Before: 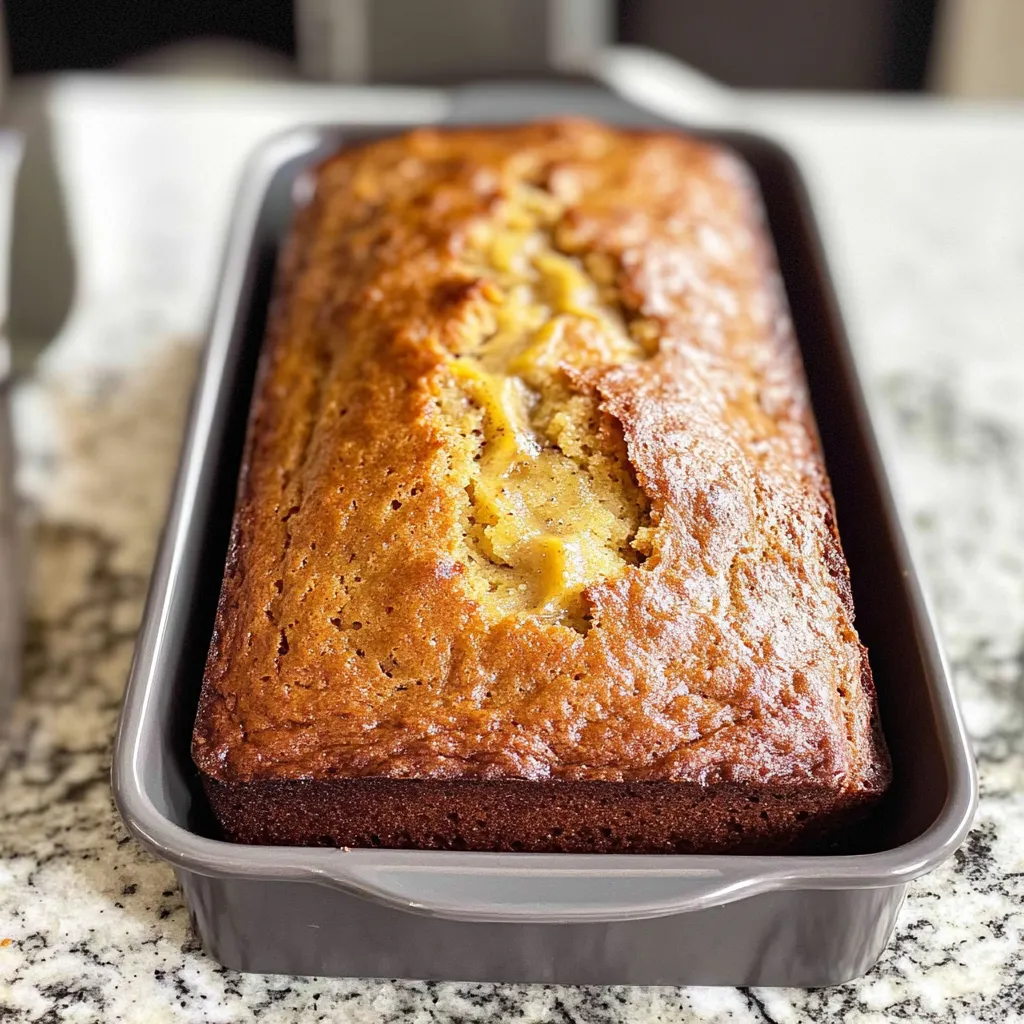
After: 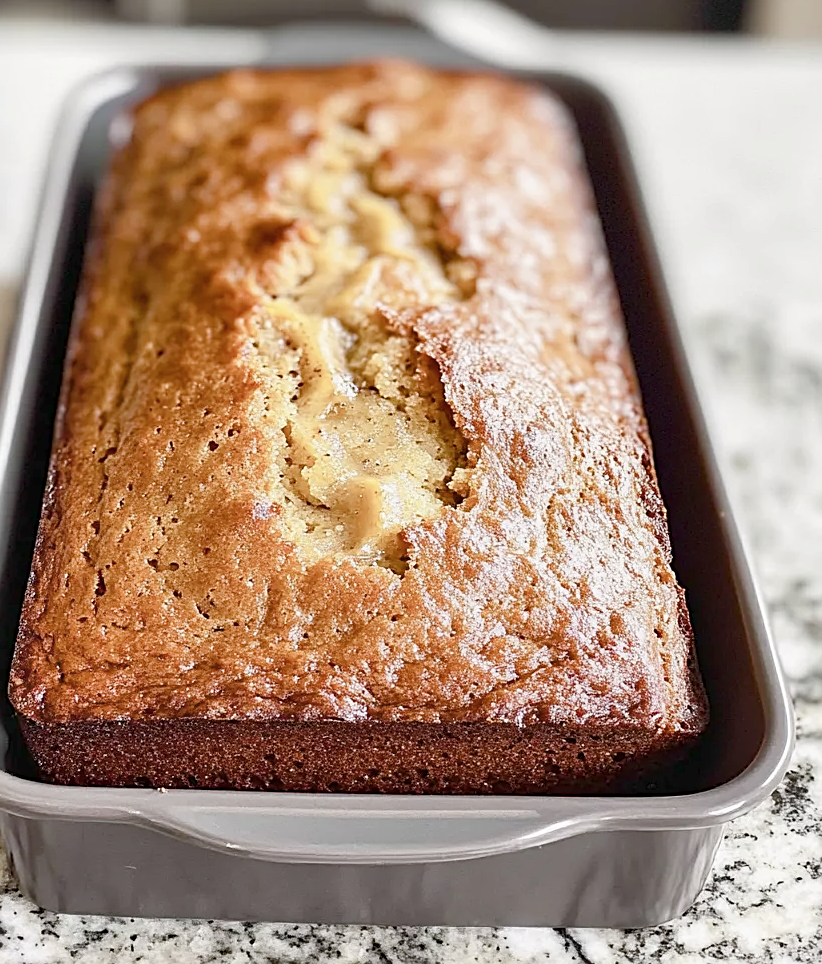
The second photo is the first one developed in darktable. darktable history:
crop and rotate: left 17.959%, top 5.771%, right 1.742%
shadows and highlights: radius 110.86, shadows 51.09, white point adjustment 9.16, highlights -4.17, highlights color adjustment 32.2%, soften with gaussian
color balance rgb: shadows lift › chroma 1%, shadows lift › hue 113°, highlights gain › chroma 0.2%, highlights gain › hue 333°, perceptual saturation grading › global saturation 20%, perceptual saturation grading › highlights -50%, perceptual saturation grading › shadows 25%, contrast -20%
sharpen: on, module defaults
contrast brightness saturation: contrast 0.11, saturation -0.17
